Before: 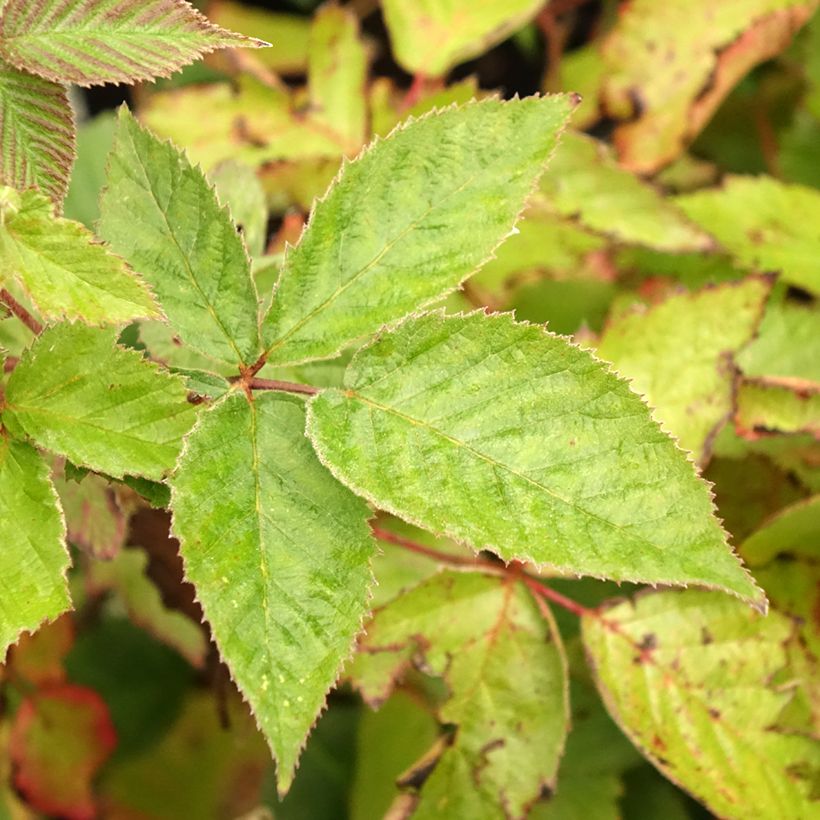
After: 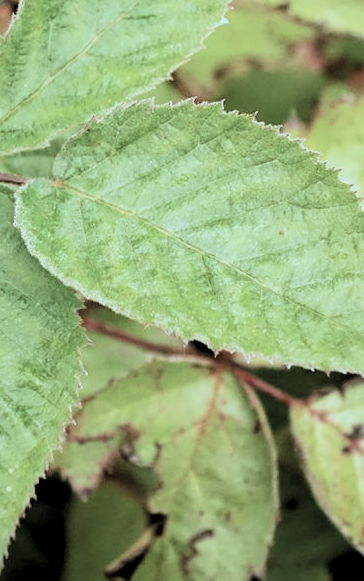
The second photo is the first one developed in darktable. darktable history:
color correction: highlights a* -12.67, highlights b* -17.4, saturation 0.712
crop: left 35.522%, top 25.724%, right 19.976%, bottom 3.381%
filmic rgb: black relative exposure -5.15 EV, white relative exposure 3.52 EV, hardness 3.18, contrast 1.395, highlights saturation mix -49.66%
levels: levels [0.116, 0.574, 1]
